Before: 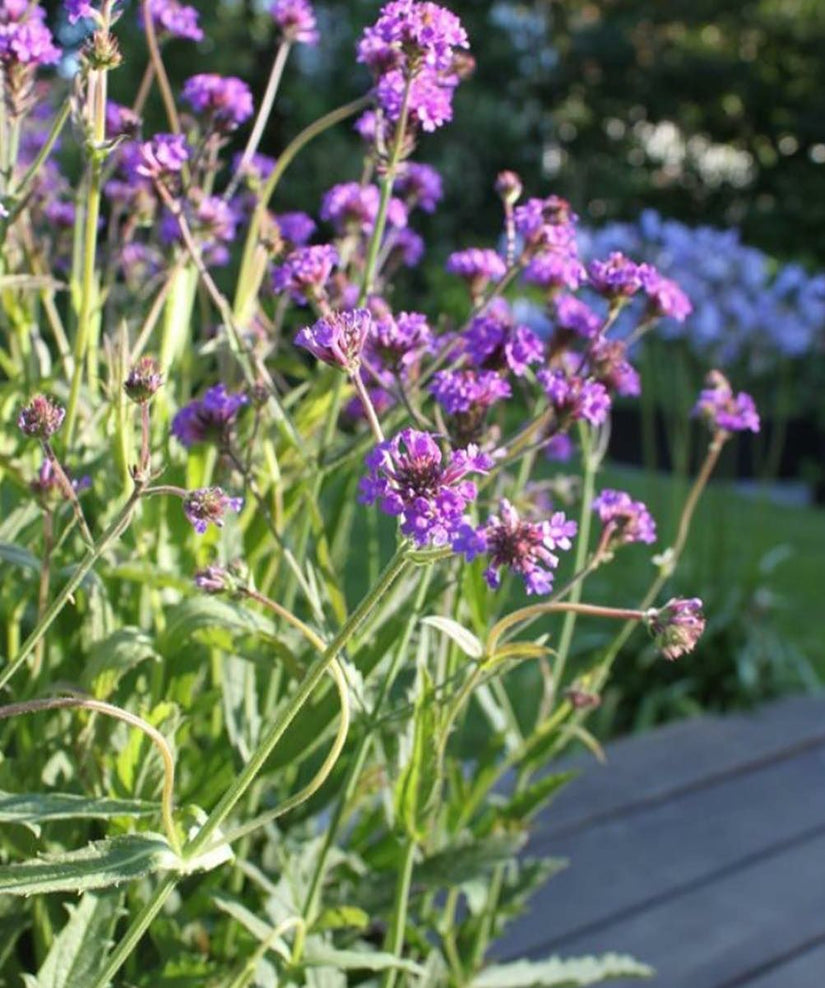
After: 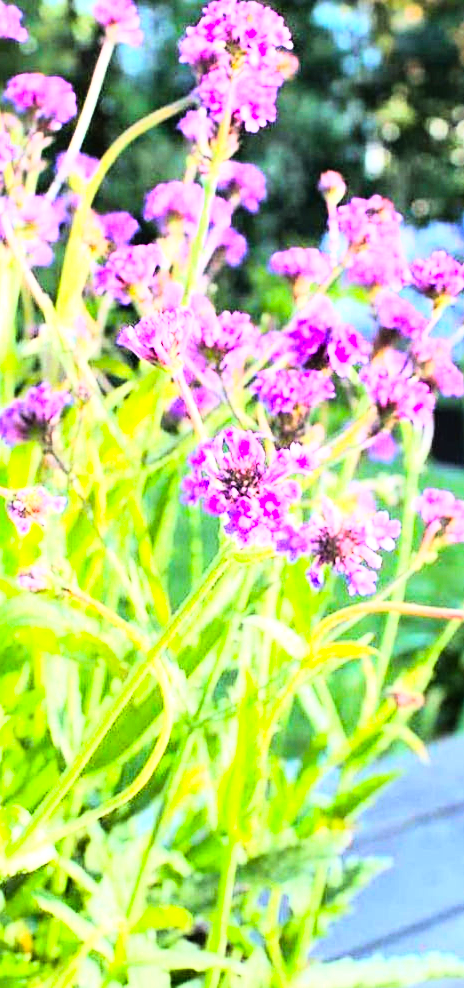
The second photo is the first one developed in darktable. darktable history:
crop: left 21.496%, right 22.254%
color balance rgb: perceptual saturation grading › global saturation 30%, global vibrance 20%
rgb curve: curves: ch0 [(0, 0) (0.21, 0.15) (0.24, 0.21) (0.5, 0.75) (0.75, 0.96) (0.89, 0.99) (1, 1)]; ch1 [(0, 0.02) (0.21, 0.13) (0.25, 0.2) (0.5, 0.67) (0.75, 0.9) (0.89, 0.97) (1, 1)]; ch2 [(0, 0.02) (0.21, 0.13) (0.25, 0.2) (0.5, 0.67) (0.75, 0.9) (0.89, 0.97) (1, 1)], compensate middle gray true
tone equalizer: on, module defaults
sharpen: amount 0.2
exposure: black level correction 0, exposure 1.2 EV, compensate exposure bias true, compensate highlight preservation false
